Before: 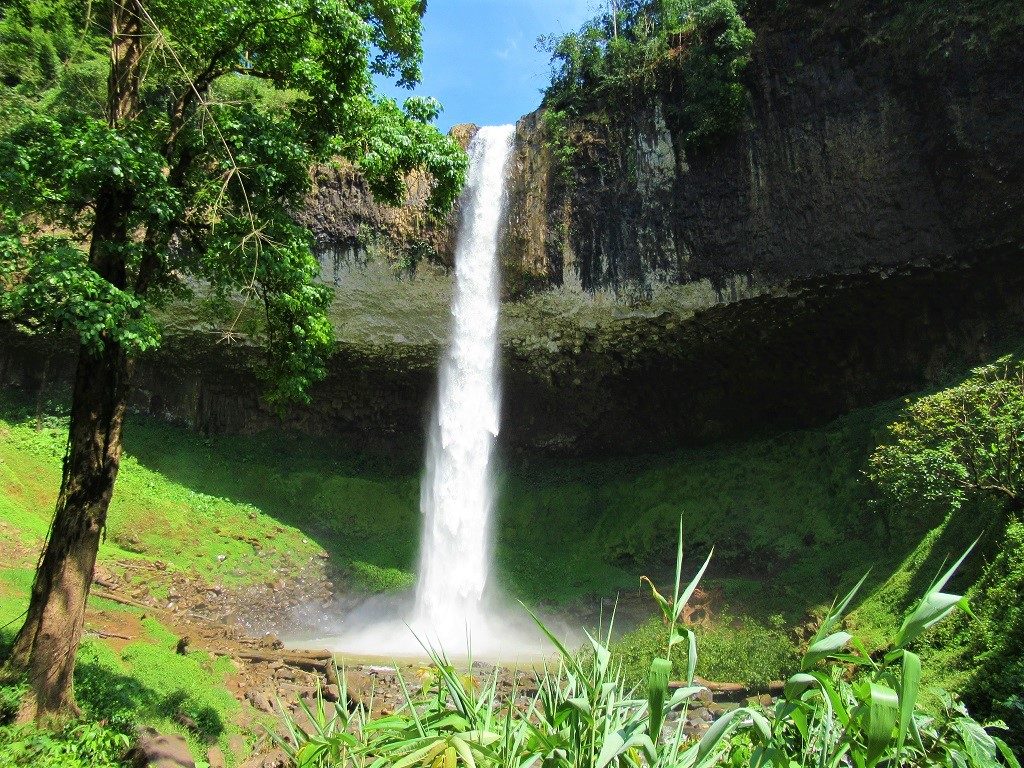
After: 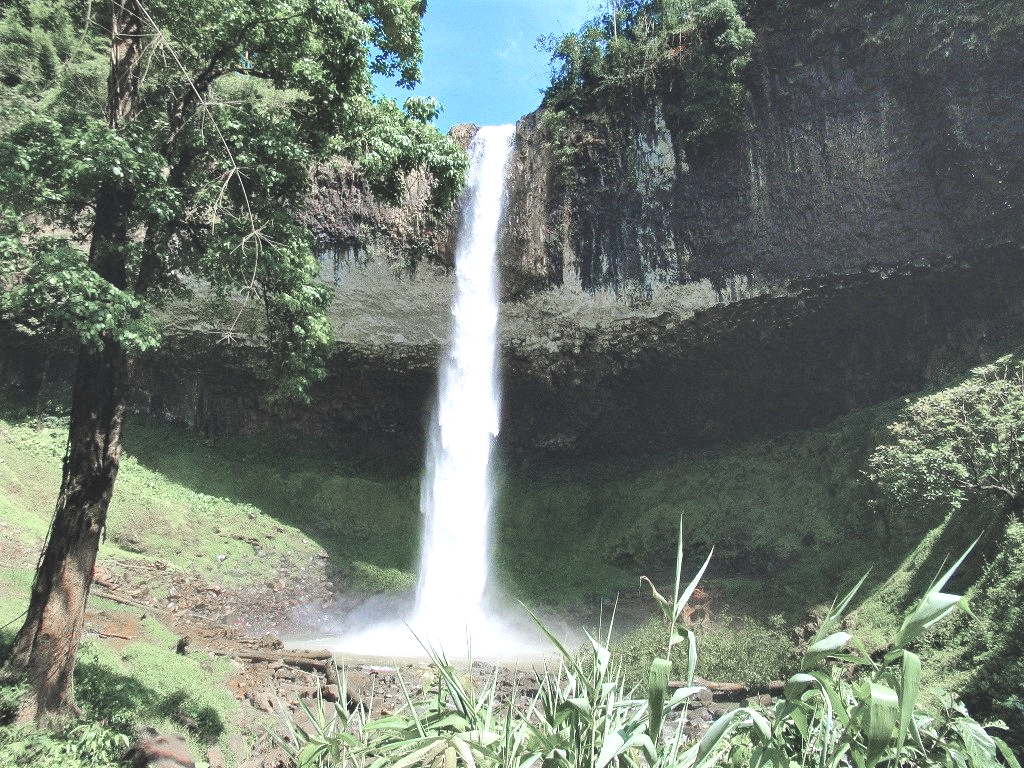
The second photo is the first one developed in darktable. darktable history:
shadows and highlights: radius 110.86, shadows 51.09, white point adjustment 9.16, highlights -4.17, highlights color adjustment 32.2%, soften with gaussian
grain: coarseness 0.09 ISO
color calibration: illuminant as shot in camera, x 0.358, y 0.373, temperature 4628.91 K
exposure: black level correction -0.015, compensate highlight preservation false
color zones: curves: ch1 [(0, 0.708) (0.088, 0.648) (0.245, 0.187) (0.429, 0.326) (0.571, 0.498) (0.714, 0.5) (0.857, 0.5) (1, 0.708)]
